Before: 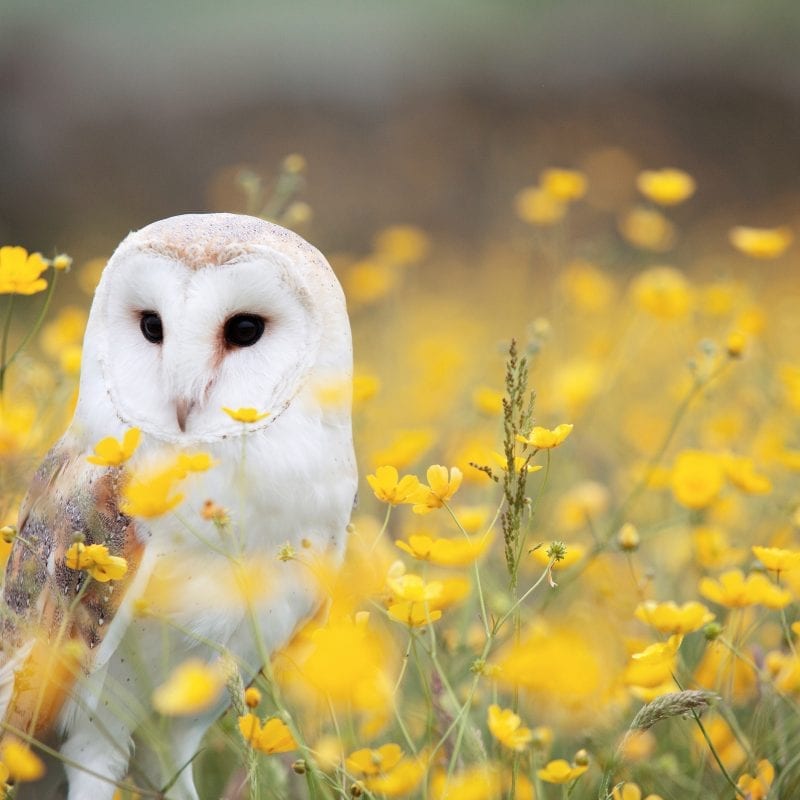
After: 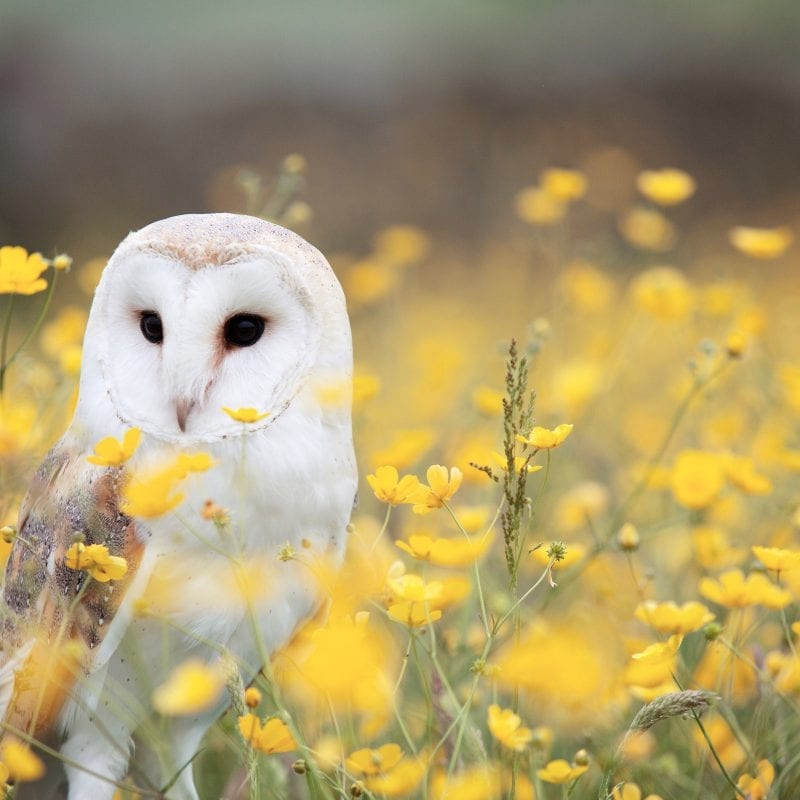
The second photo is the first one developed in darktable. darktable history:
color zones: curves: ch0 [(0, 0.5) (0.143, 0.52) (0.286, 0.5) (0.429, 0.5) (0.571, 0.5) (0.714, 0.5) (0.857, 0.5) (1, 0.5)]; ch1 [(0, 0.489) (0.155, 0.45) (0.286, 0.466) (0.429, 0.5) (0.571, 0.5) (0.714, 0.5) (0.857, 0.5) (1, 0.489)]
white balance: emerald 1
